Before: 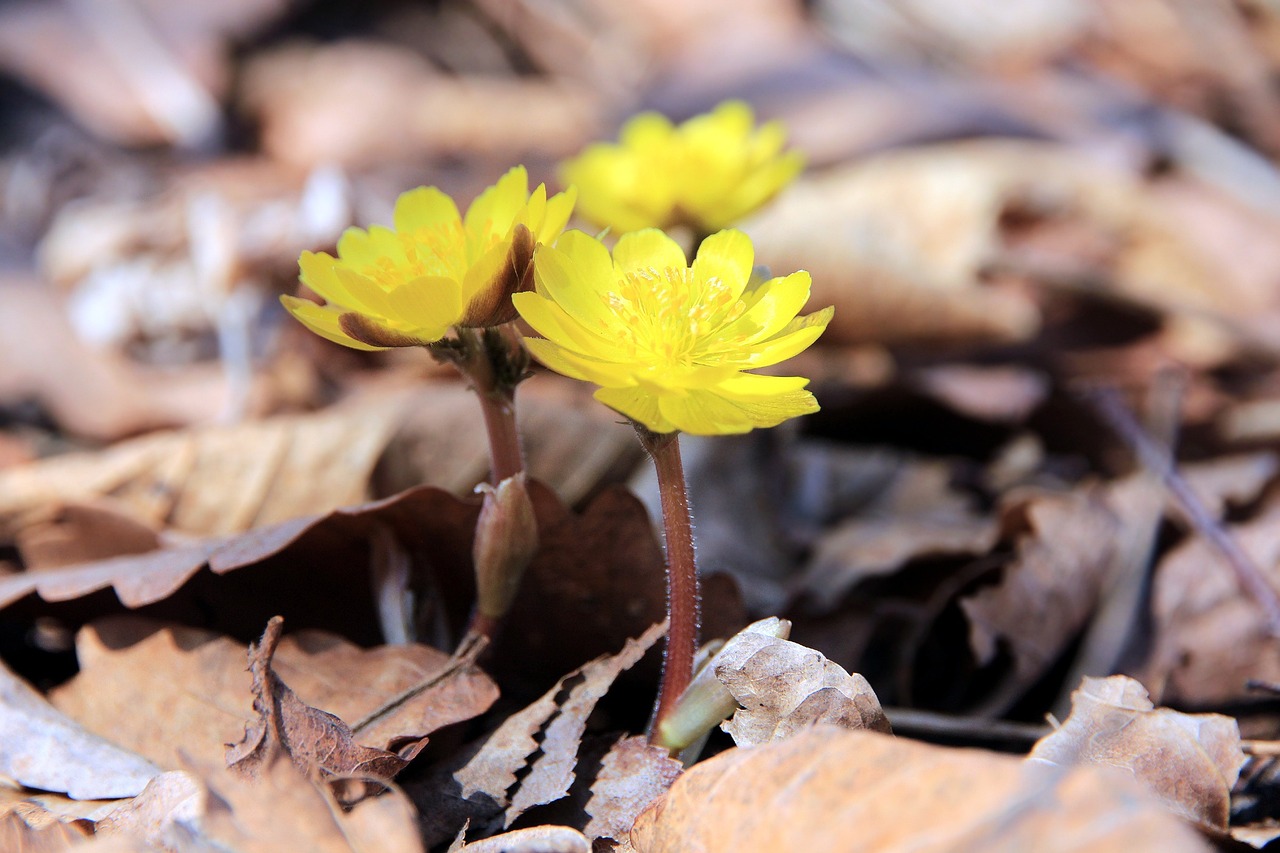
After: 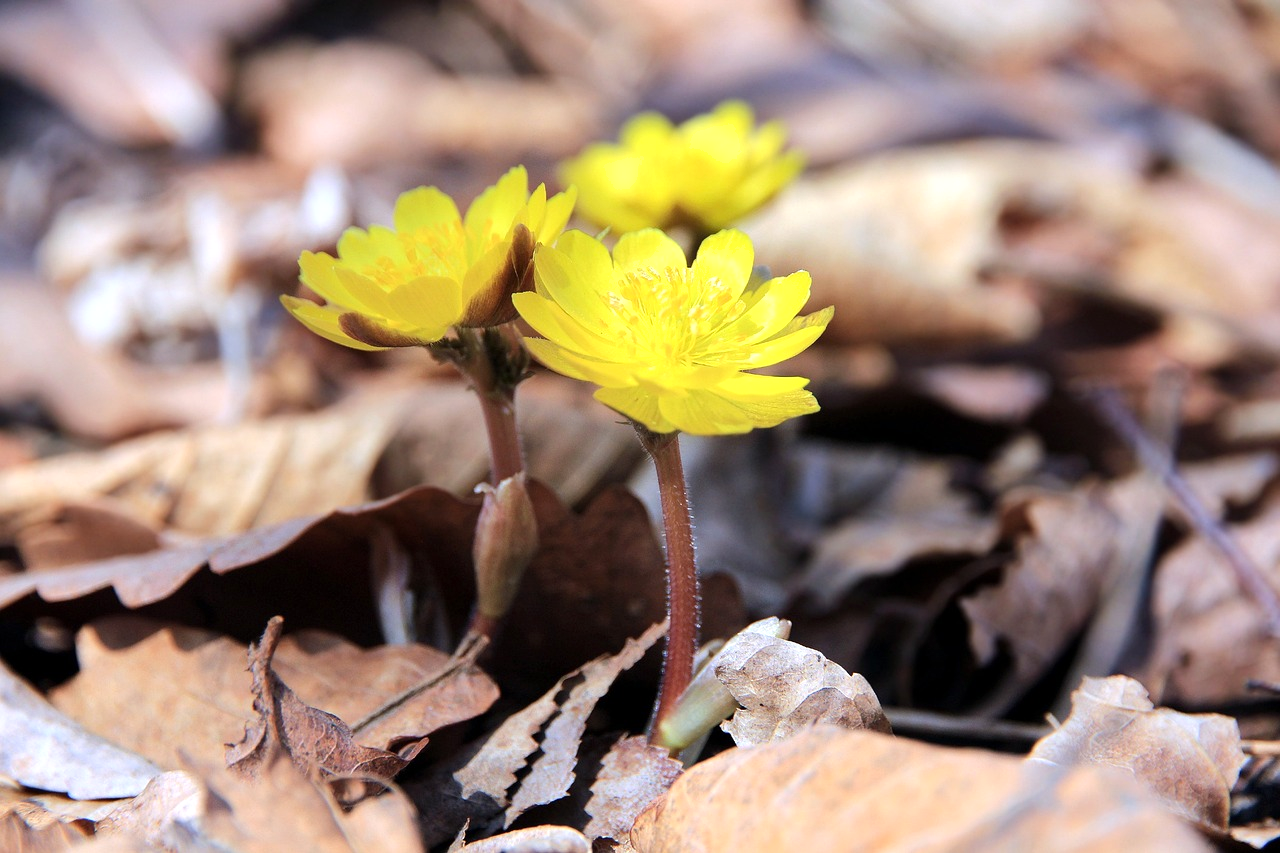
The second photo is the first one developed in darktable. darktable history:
exposure: exposure 0.178 EV, compensate exposure bias true, compensate highlight preservation false
shadows and highlights: shadows 49, highlights -41, soften with gaussian
